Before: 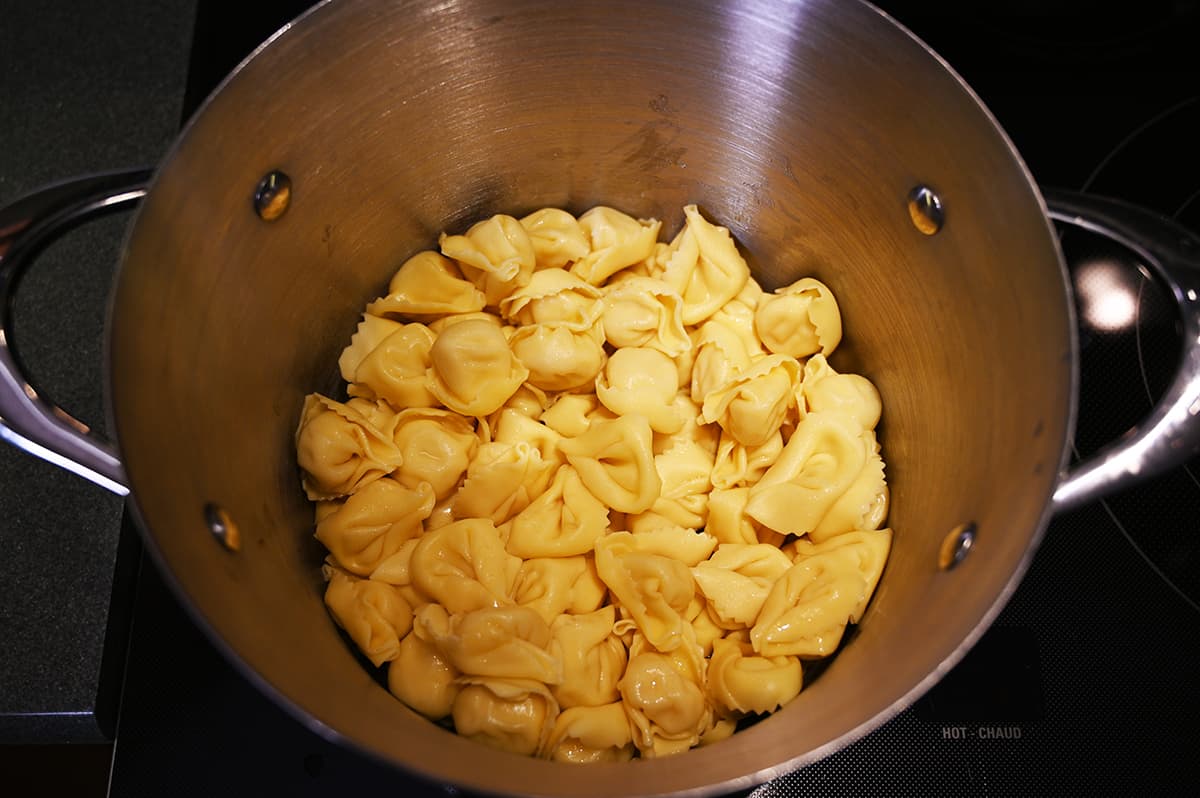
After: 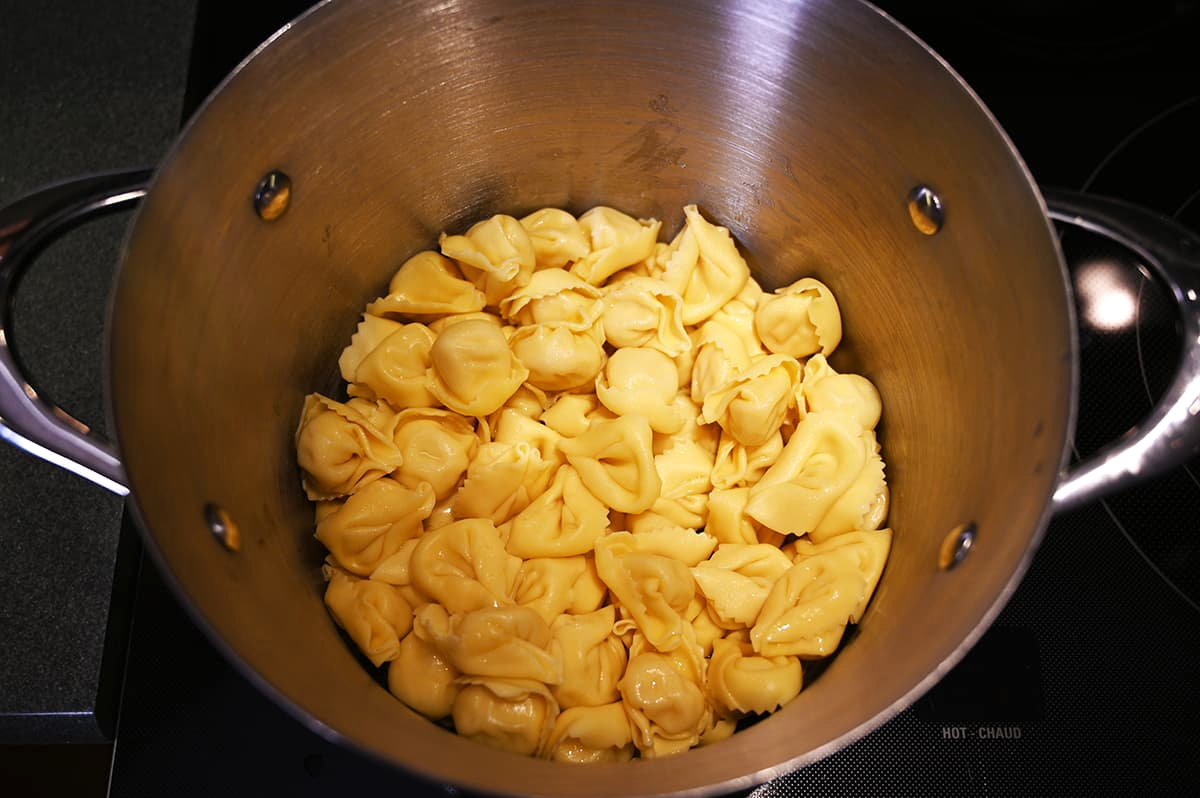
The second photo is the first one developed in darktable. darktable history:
exposure: exposure 0.126 EV, compensate highlight preservation false
